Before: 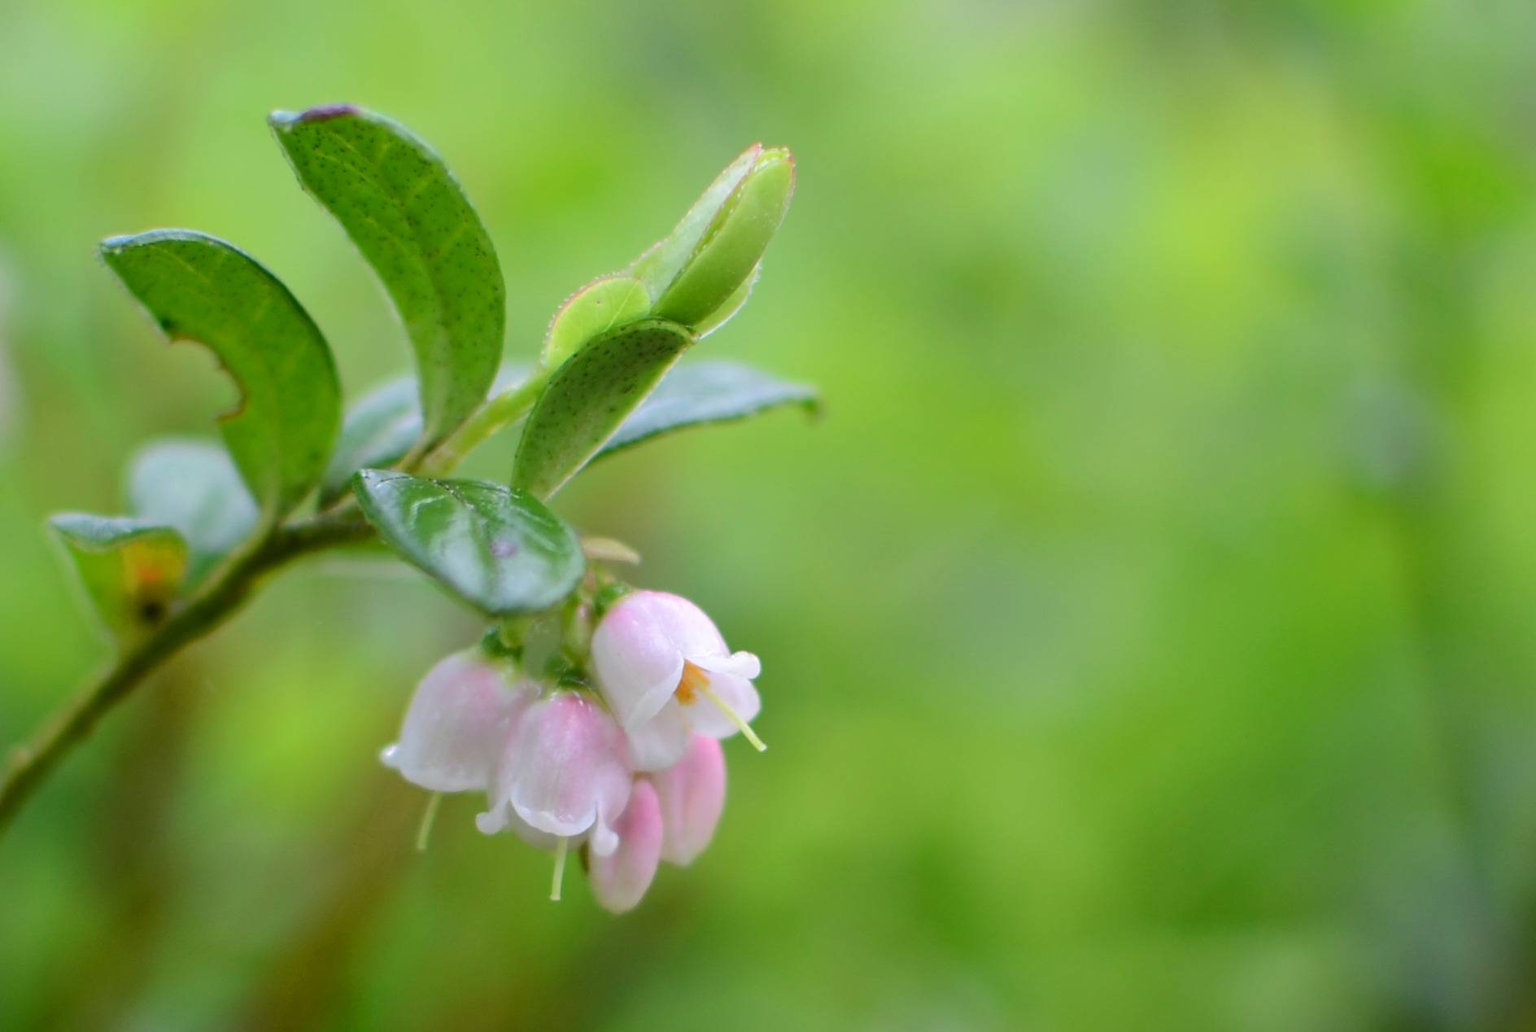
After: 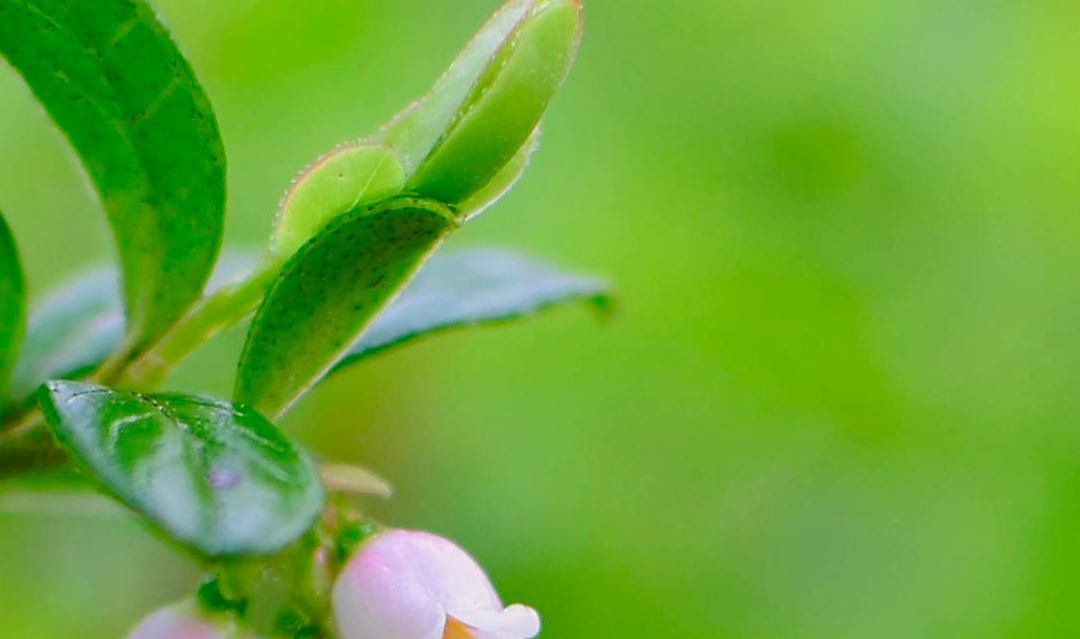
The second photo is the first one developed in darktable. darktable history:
crop: left 20.932%, top 15.471%, right 21.848%, bottom 34.081%
sharpen: on, module defaults
color balance rgb: shadows lift › chroma 1%, shadows lift › hue 113°, highlights gain › chroma 0.2%, highlights gain › hue 333°, perceptual saturation grading › global saturation 20%, perceptual saturation grading › highlights -50%, perceptual saturation grading › shadows 25%, contrast -10%
contrast brightness saturation: saturation 0.5
